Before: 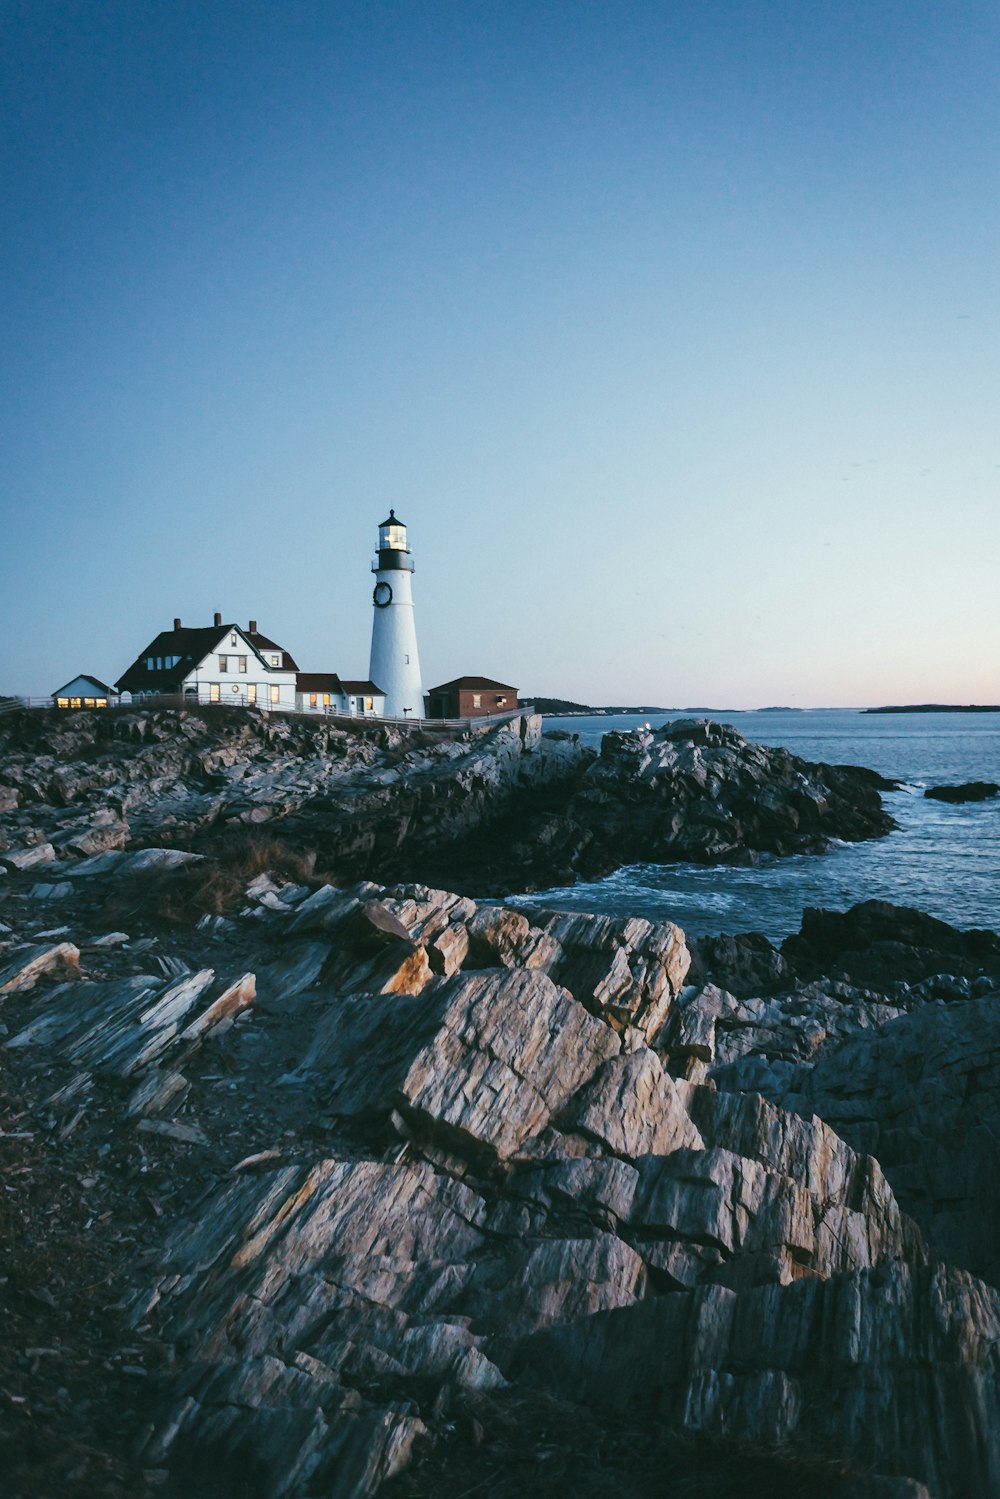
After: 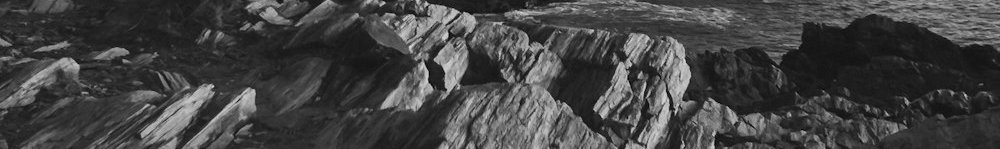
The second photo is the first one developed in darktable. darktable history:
monochrome: a -6.99, b 35.61, size 1.4
crop and rotate: top 59.084%, bottom 30.916%
